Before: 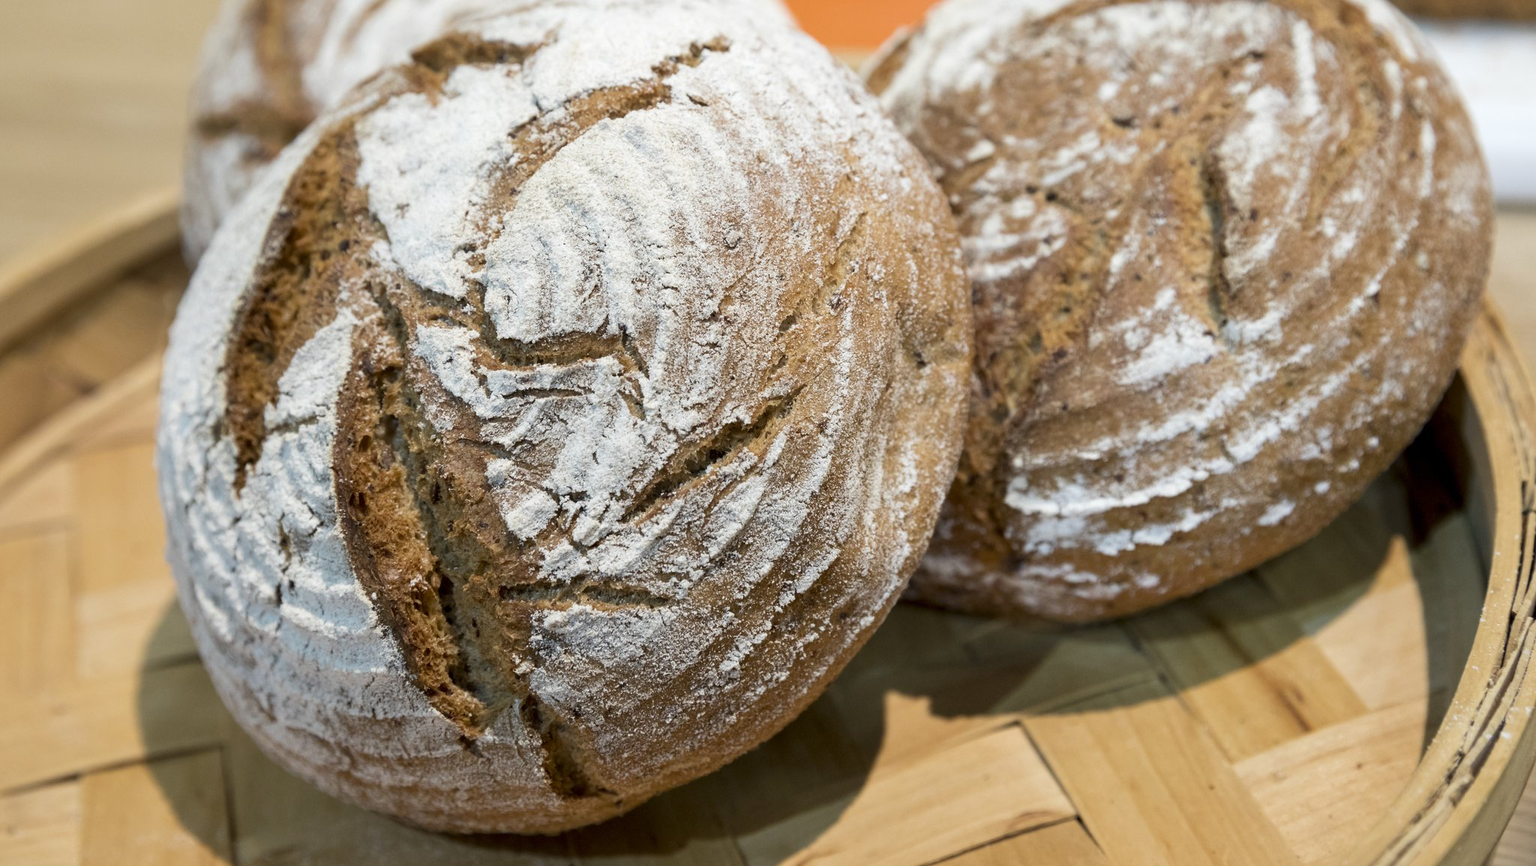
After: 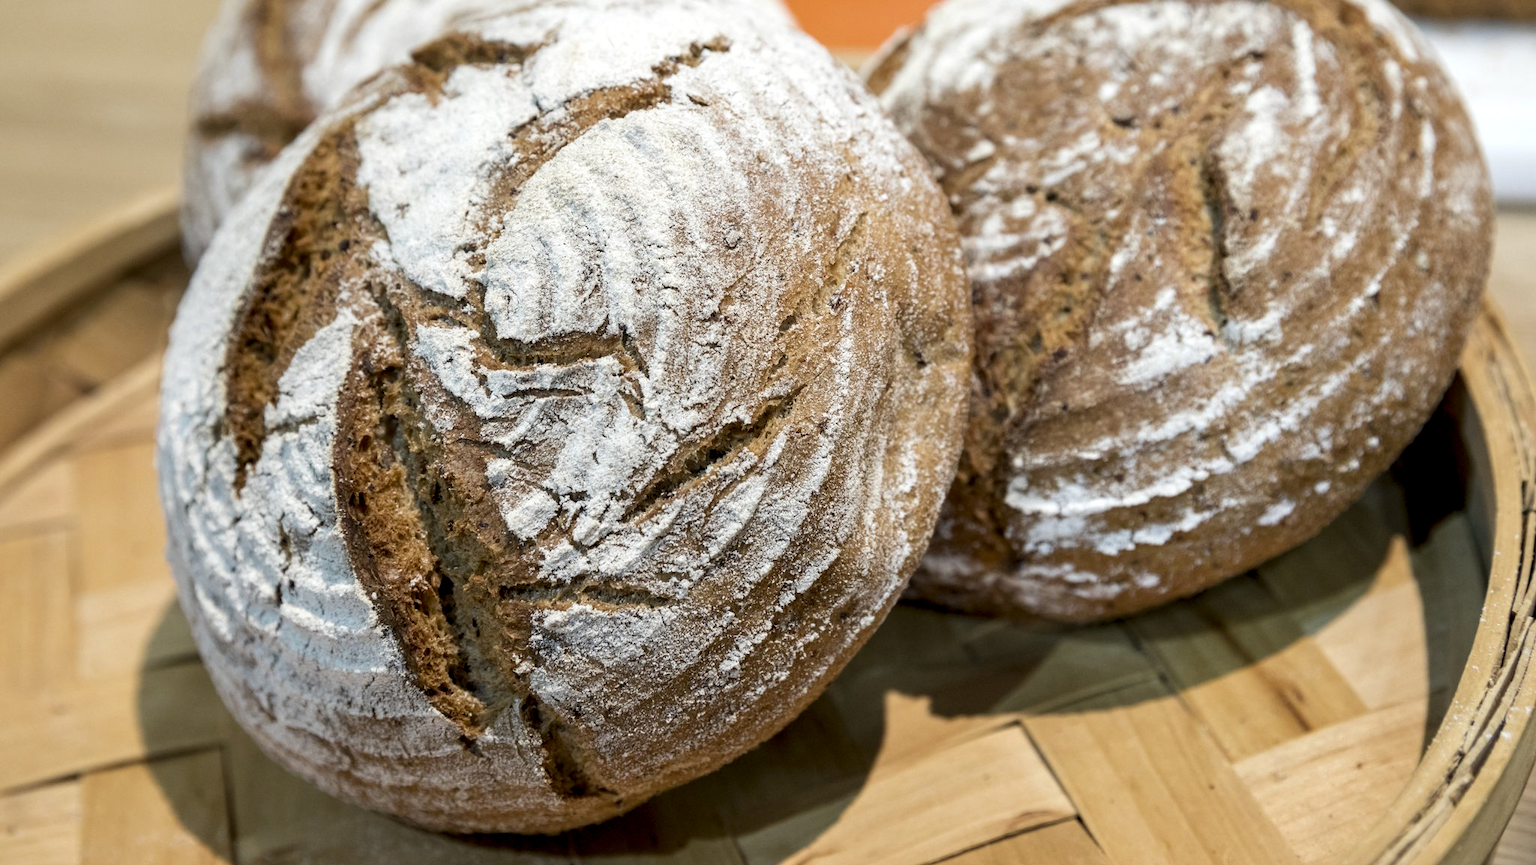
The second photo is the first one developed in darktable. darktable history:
local contrast: highlights 84%, shadows 83%
